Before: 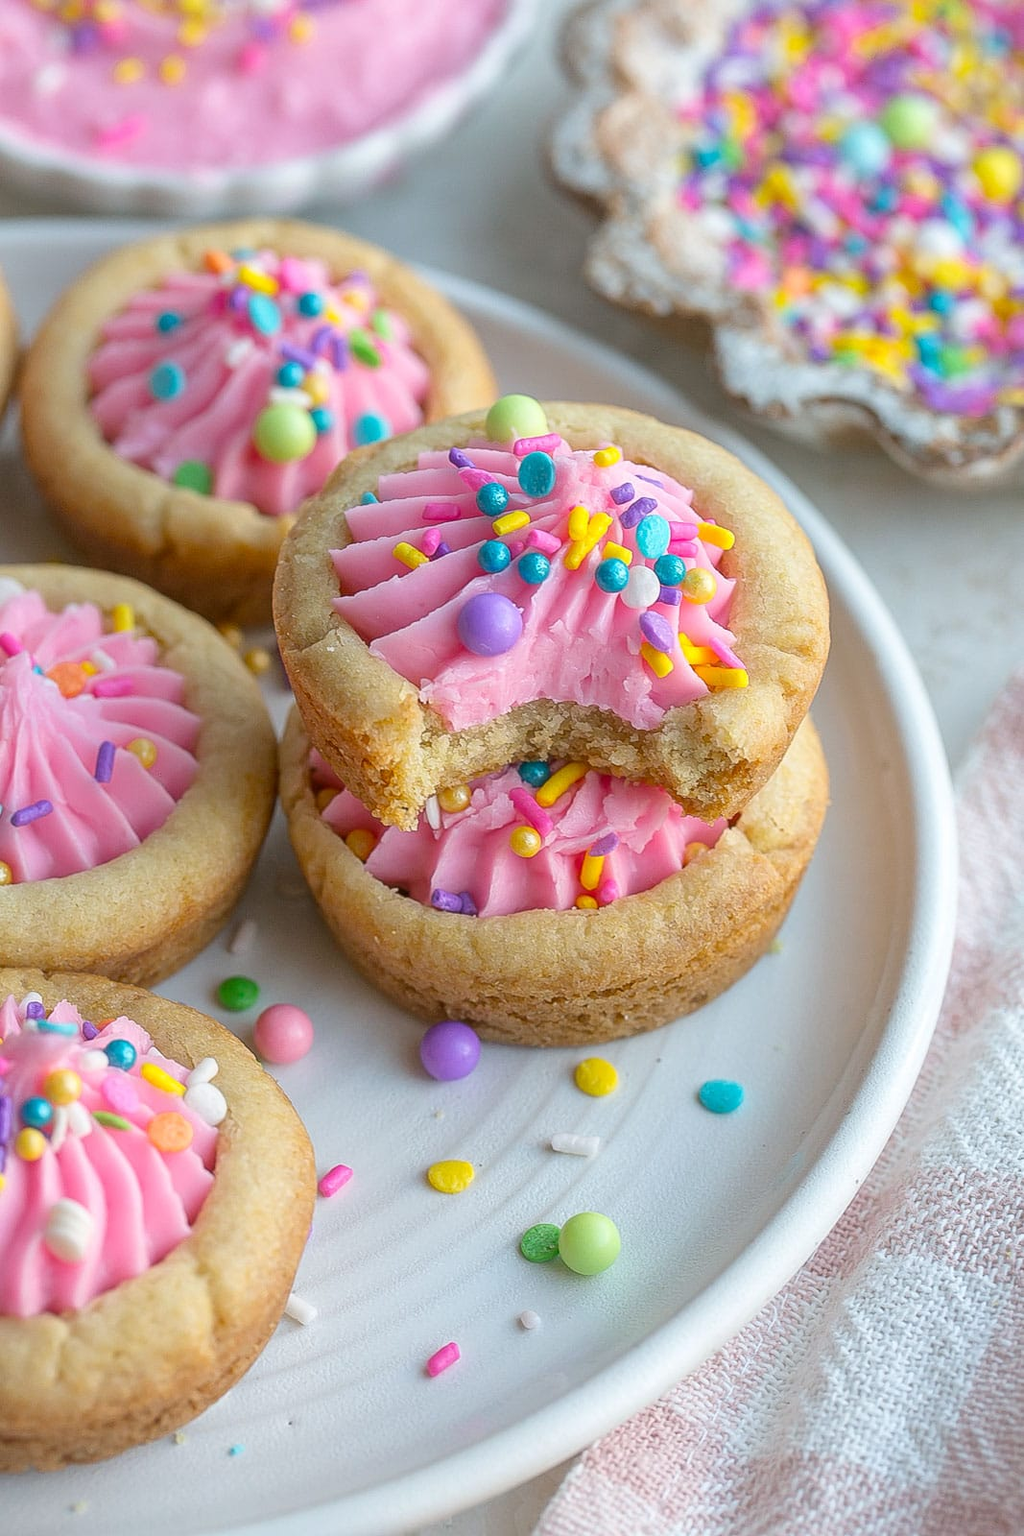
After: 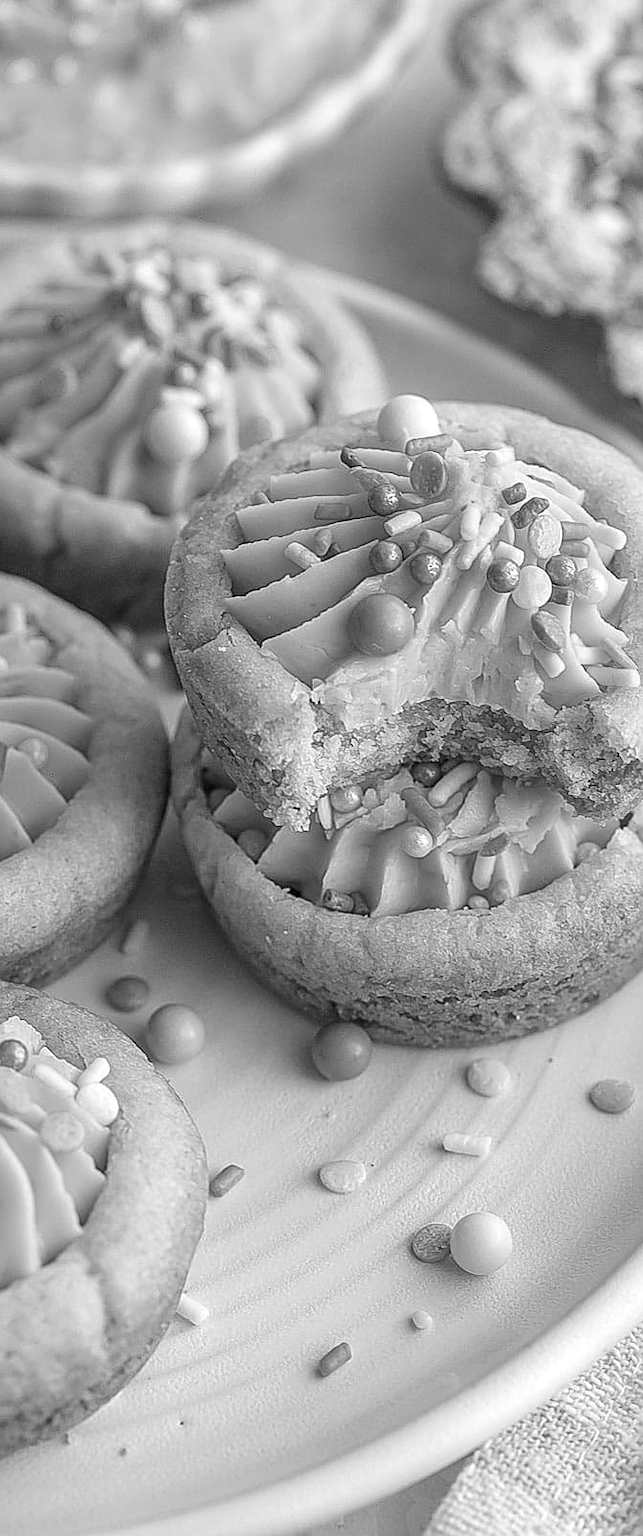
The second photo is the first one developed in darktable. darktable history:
crop: left 10.644%, right 26.528%
monochrome: on, module defaults
local contrast: on, module defaults
sharpen: on, module defaults
